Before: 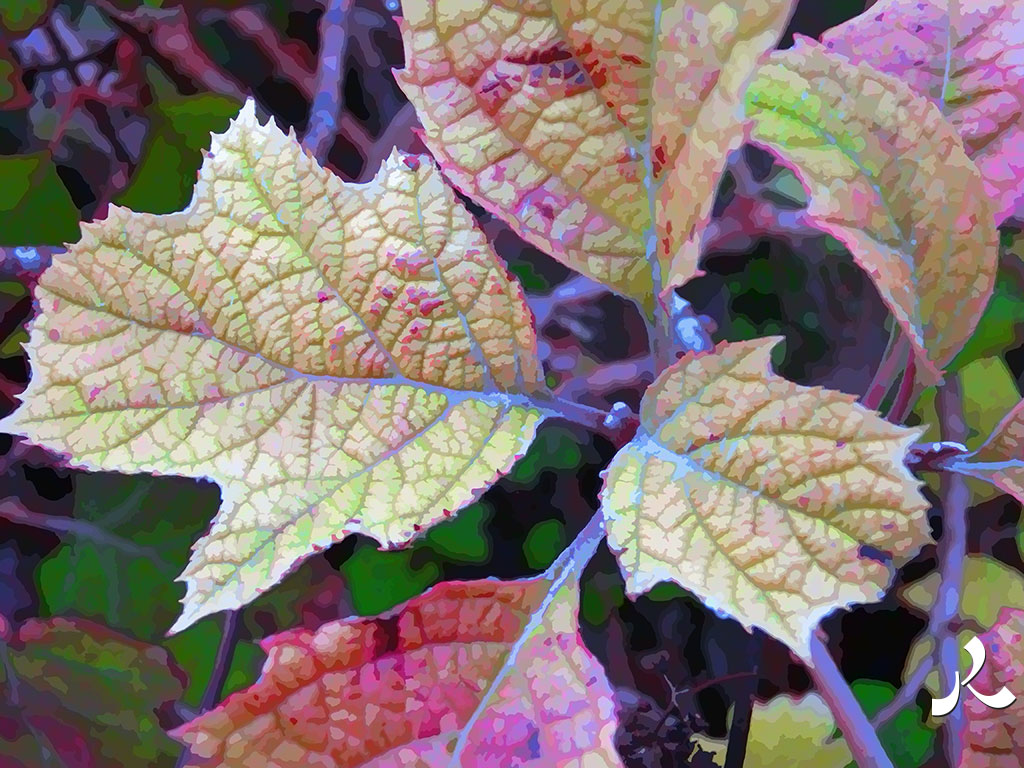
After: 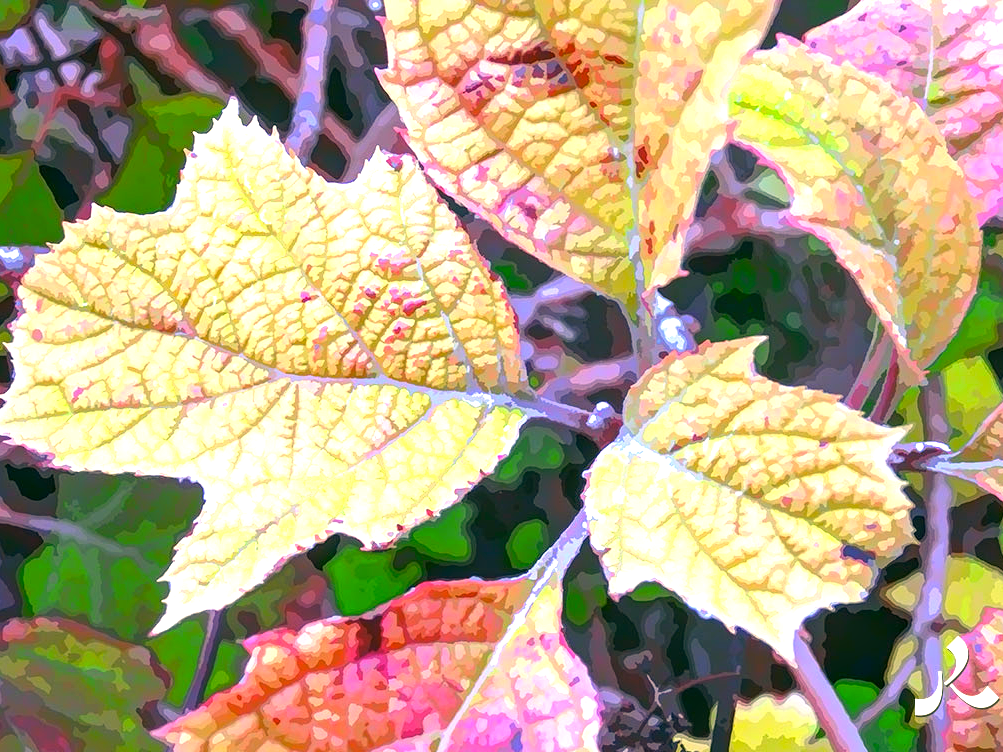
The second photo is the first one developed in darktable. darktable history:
local contrast: detail 130%
crop: left 1.743%, right 0.268%, bottom 2.011%
exposure: black level correction 0, exposure 1.2 EV, compensate exposure bias true, compensate highlight preservation false
rgb curve: mode RGB, independent channels
color correction: highlights a* 5.3, highlights b* 24.26, shadows a* -15.58, shadows b* 4.02
